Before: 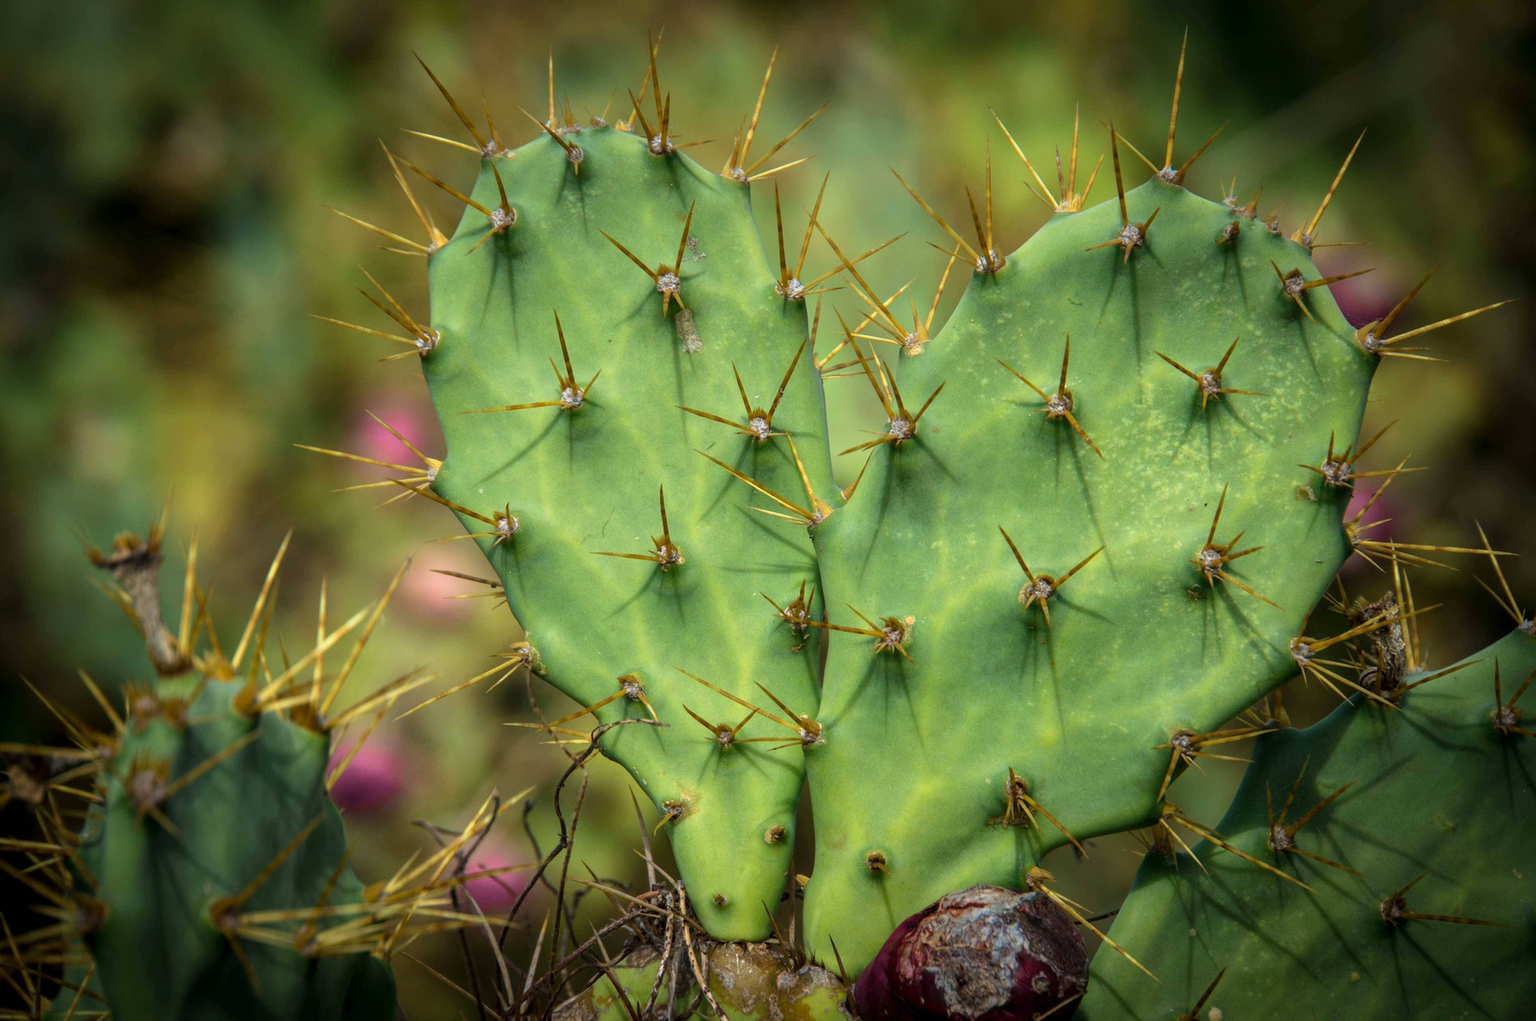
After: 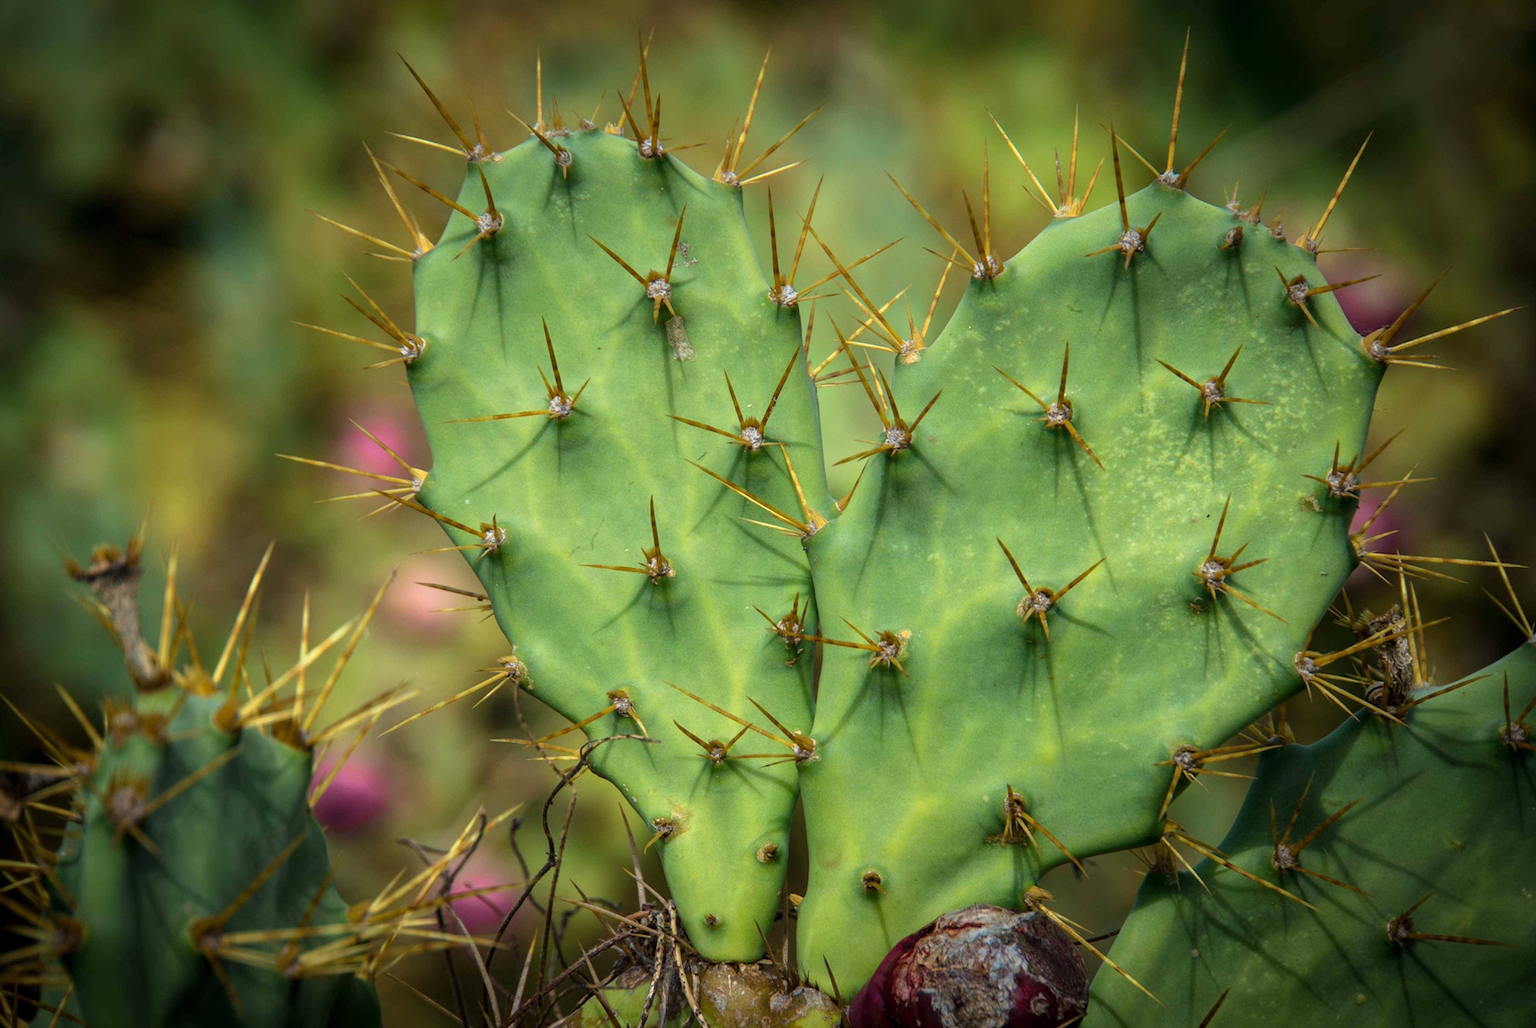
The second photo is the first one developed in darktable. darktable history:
crop and rotate: left 1.589%, right 0.588%, bottom 1.474%
